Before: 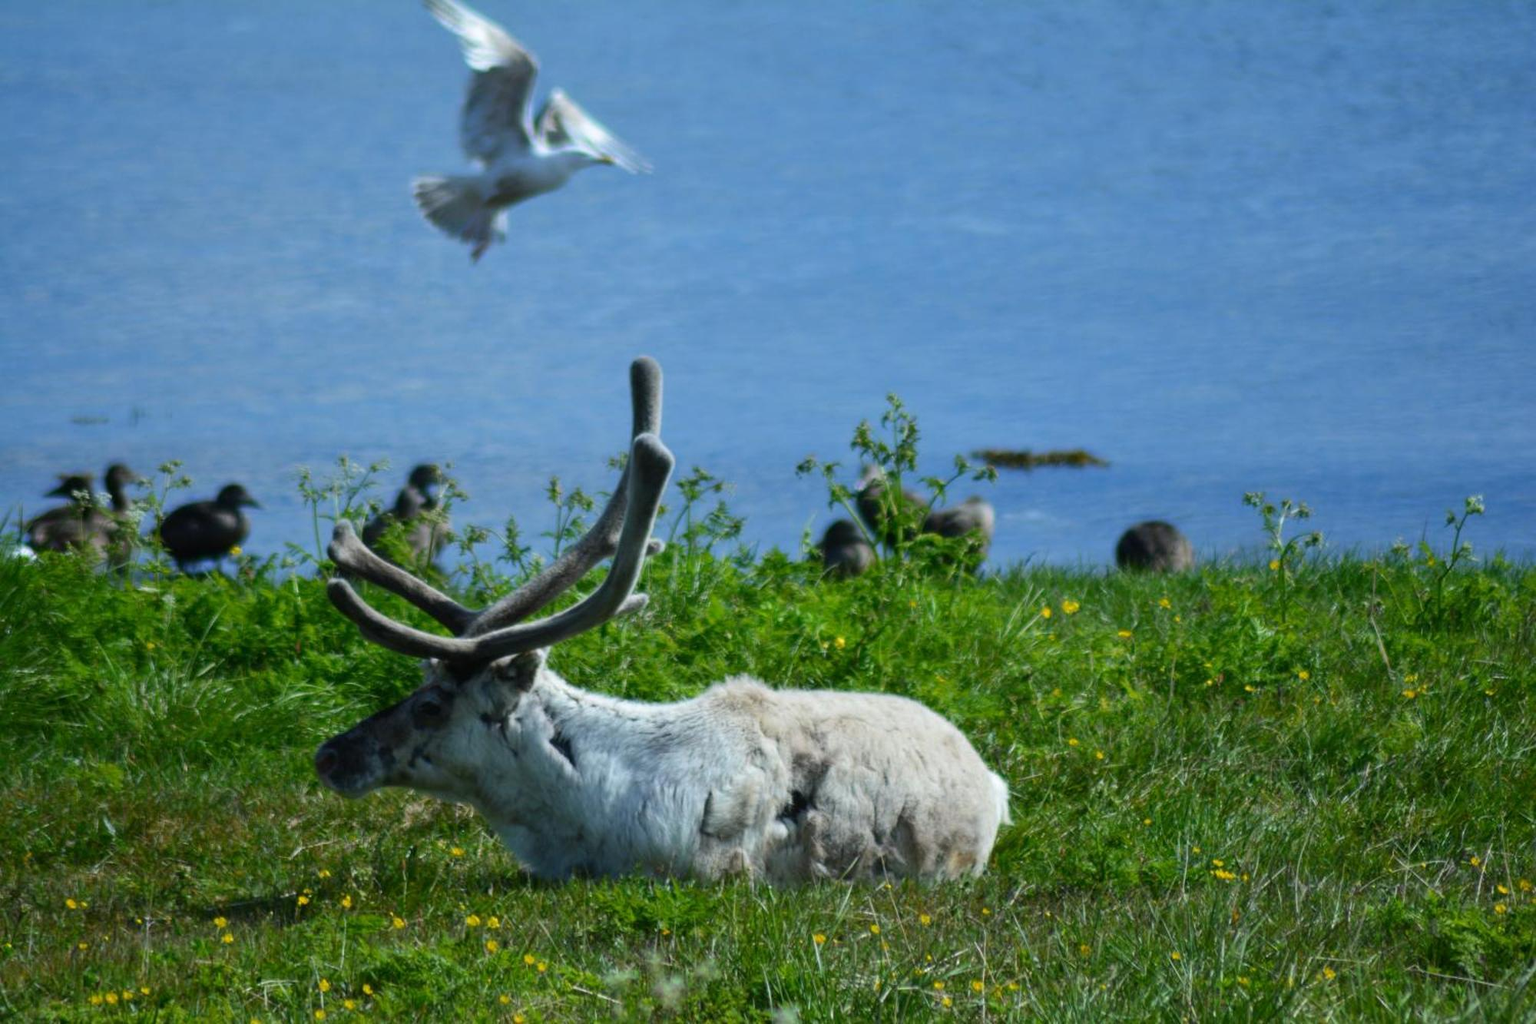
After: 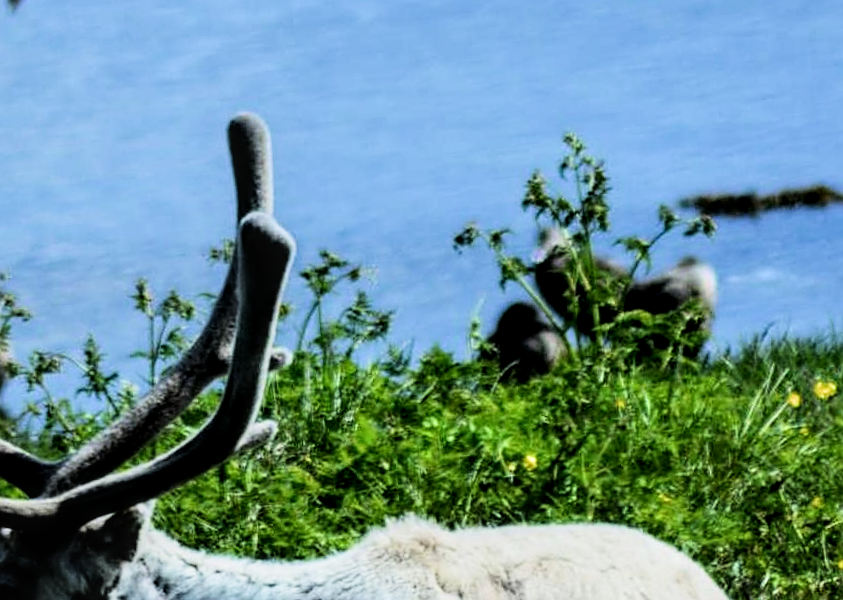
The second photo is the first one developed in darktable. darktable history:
crop: left 30%, top 30%, right 30%, bottom 30%
rotate and perspective: rotation -4.98°, automatic cropping off
filmic rgb: black relative exposure -7.75 EV, white relative exposure 4.4 EV, threshold 3 EV, hardness 3.76, latitude 50%, contrast 1.1, color science v5 (2021), contrast in shadows safe, contrast in highlights safe, enable highlight reconstruction true
tone equalizer: -8 EV -1.08 EV, -7 EV -1.01 EV, -6 EV -0.867 EV, -5 EV -0.578 EV, -3 EV 0.578 EV, -2 EV 0.867 EV, -1 EV 1.01 EV, +0 EV 1.08 EV, edges refinement/feathering 500, mask exposure compensation -1.57 EV, preserve details no
local contrast: detail 130%
sharpen: on, module defaults
